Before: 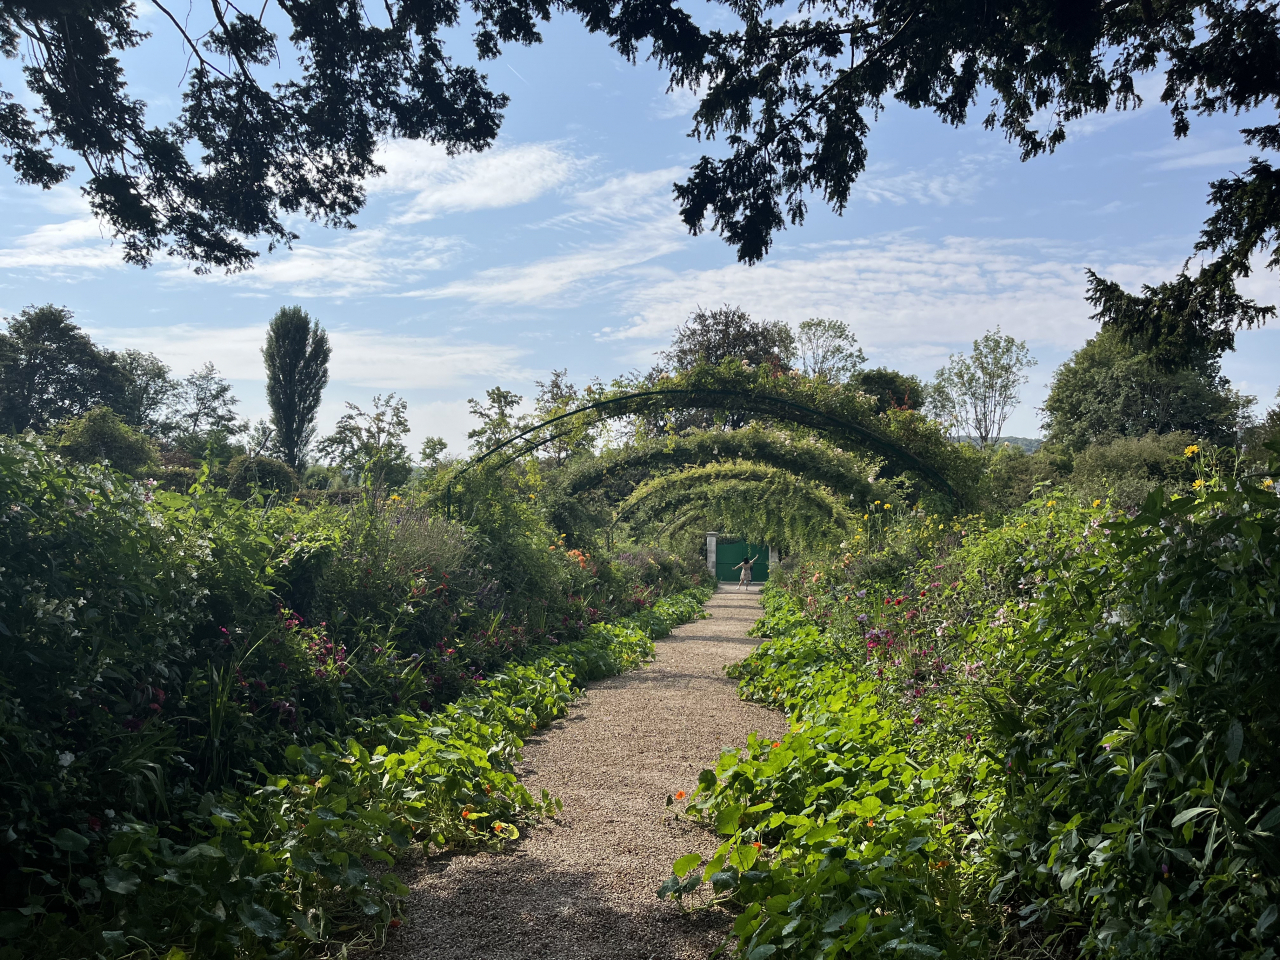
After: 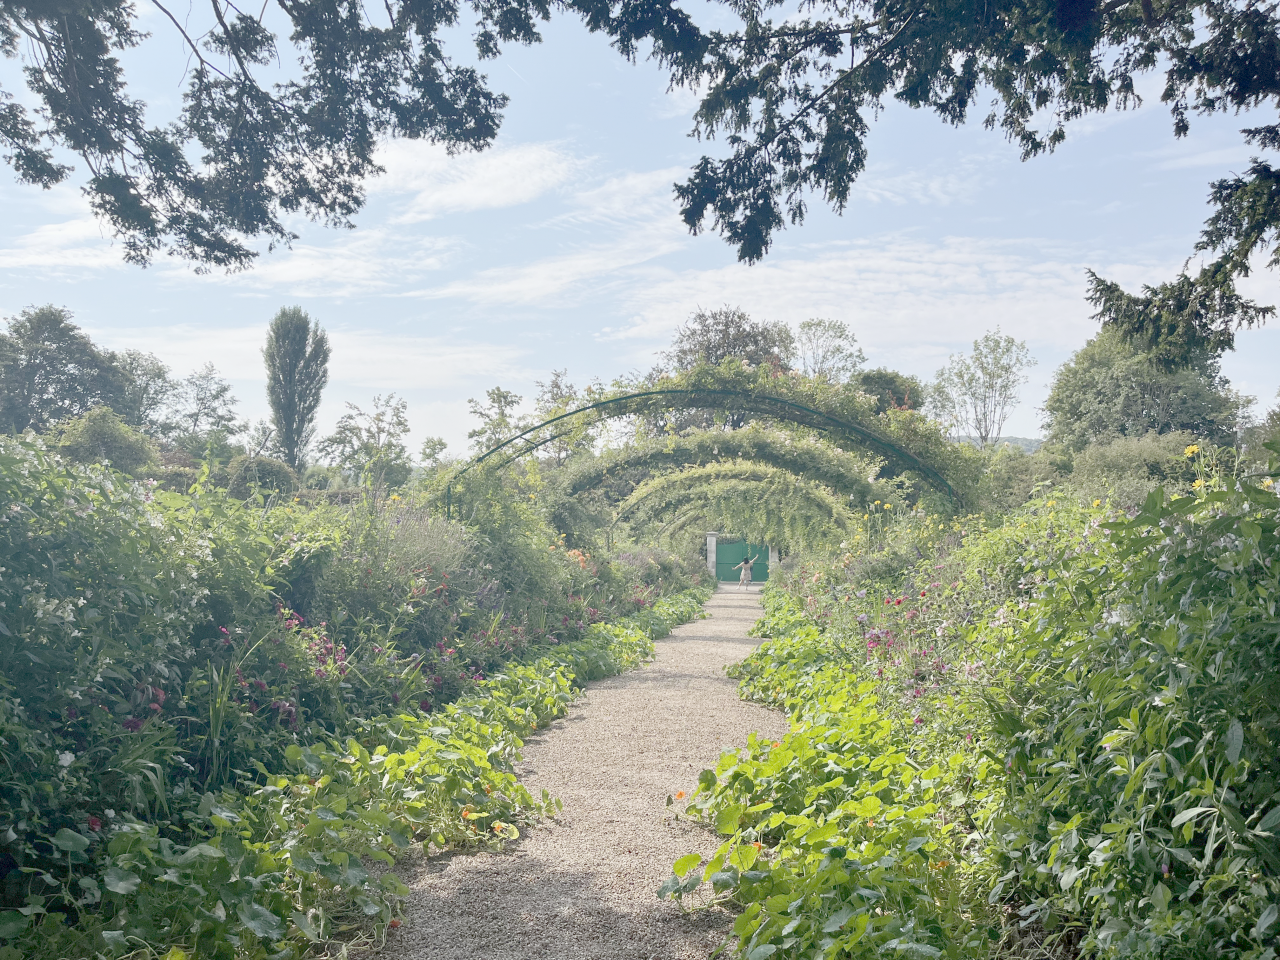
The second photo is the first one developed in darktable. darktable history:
exposure: exposure -0.064 EV
